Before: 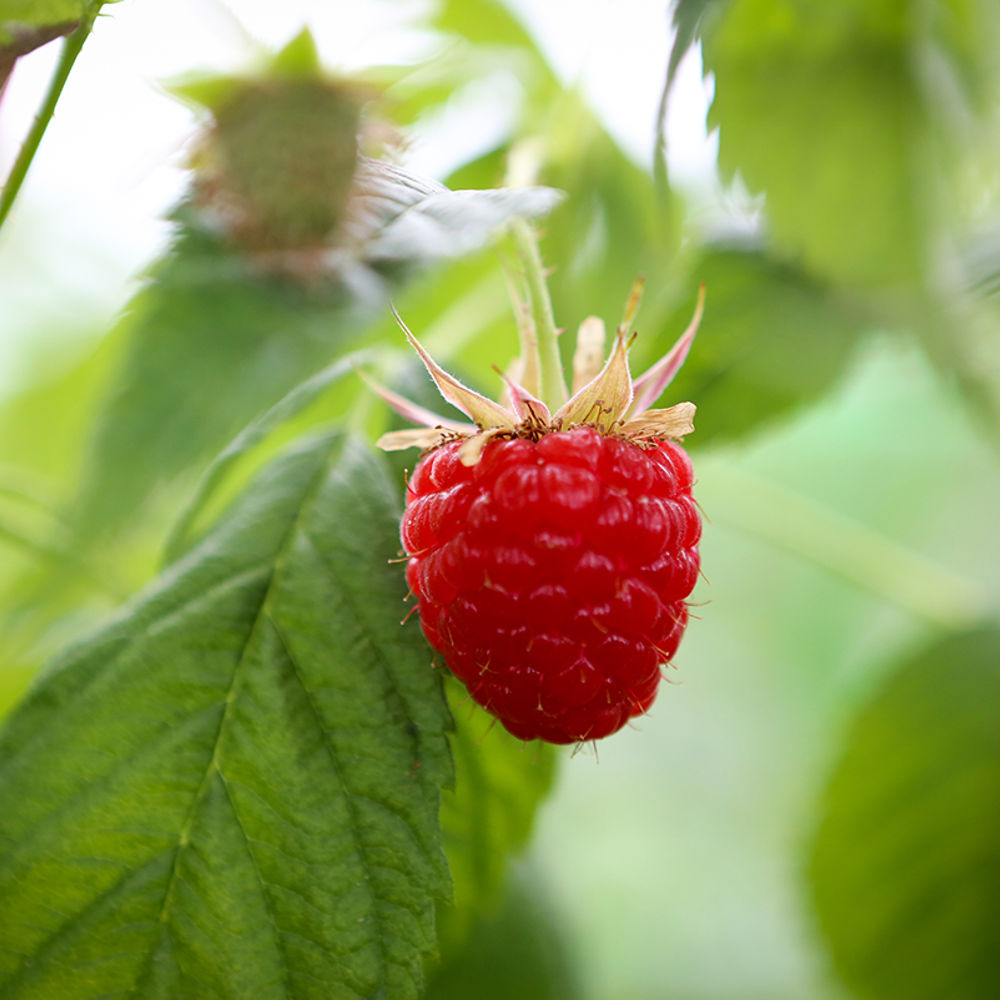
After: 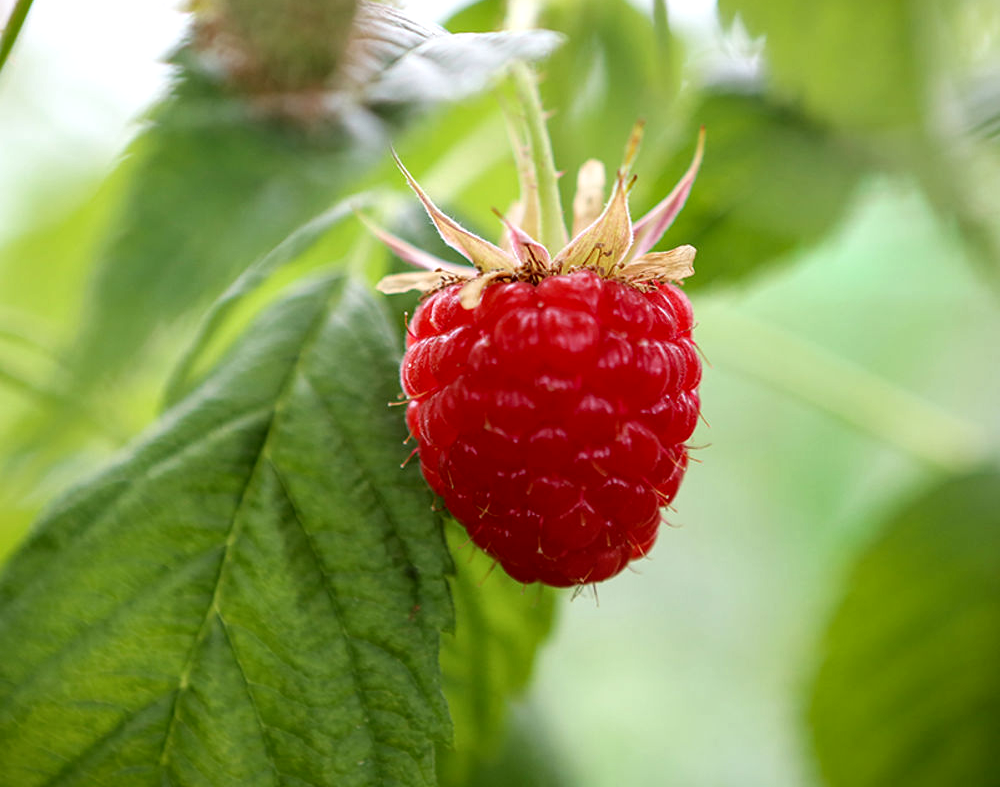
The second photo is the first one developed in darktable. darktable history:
crop and rotate: top 15.774%, bottom 5.506%
local contrast: detail 130%
